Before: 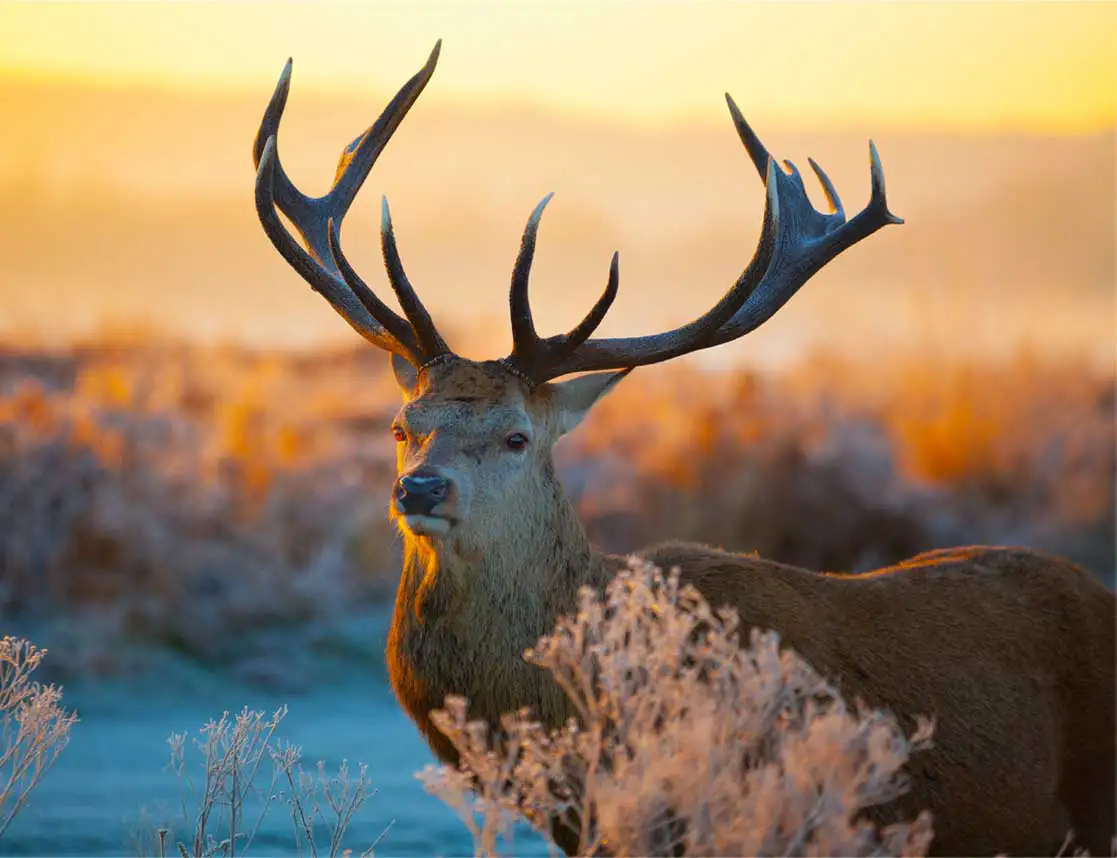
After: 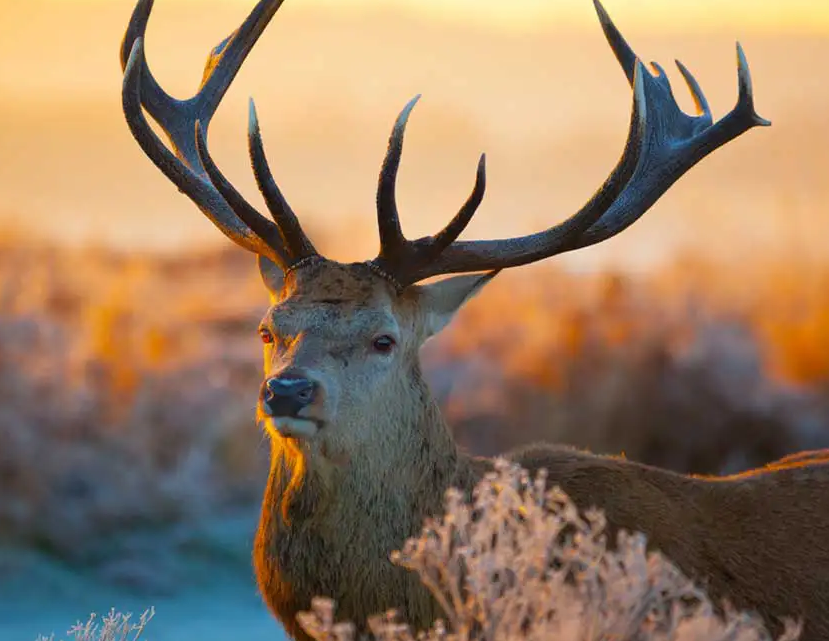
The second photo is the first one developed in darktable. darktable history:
crop and rotate: left 11.951%, top 11.433%, right 13.786%, bottom 13.743%
